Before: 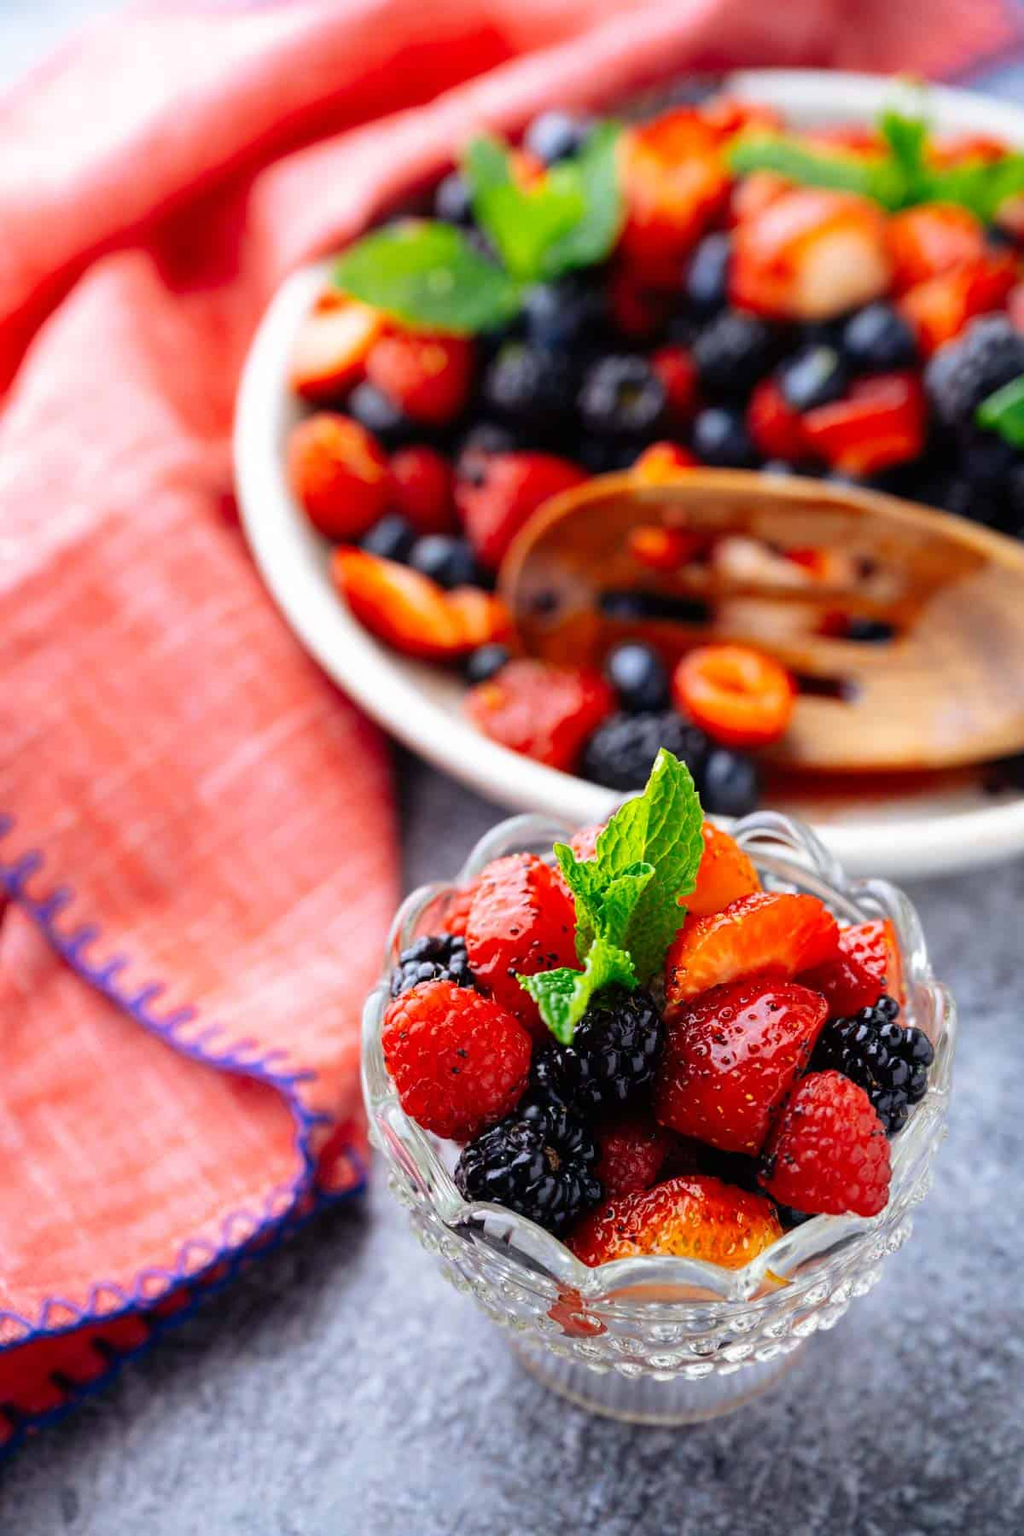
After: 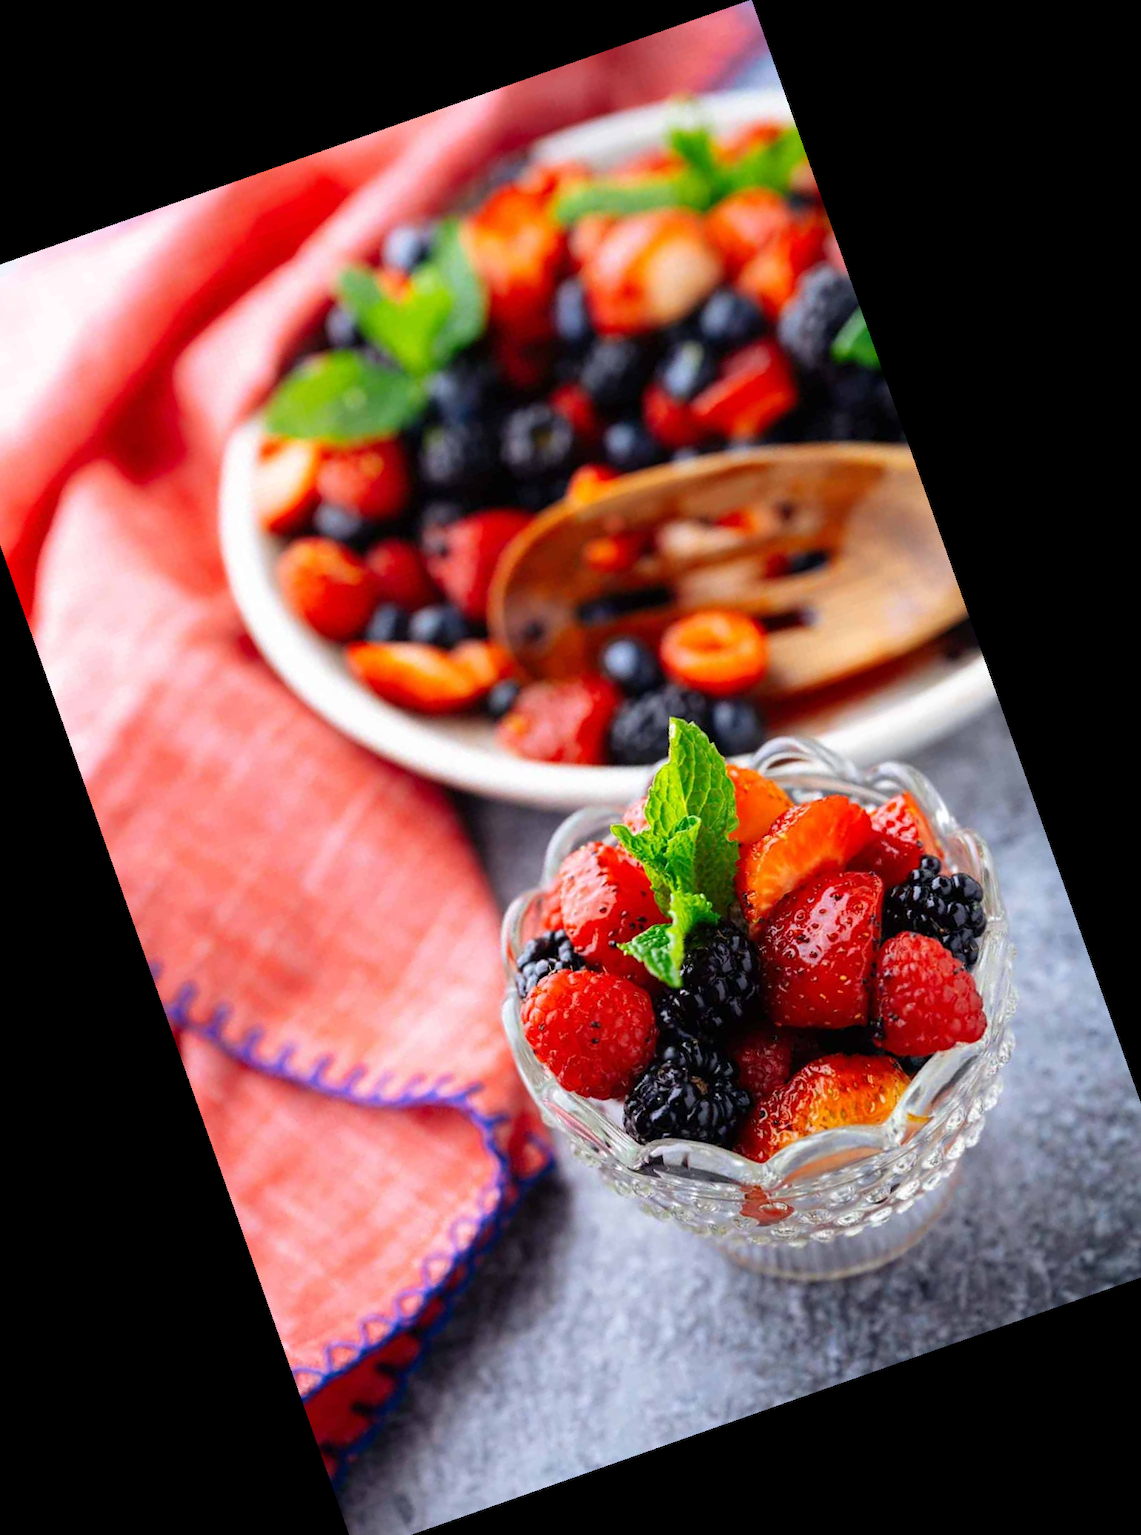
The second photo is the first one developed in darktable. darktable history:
white balance: emerald 1
crop and rotate: angle 19.43°, left 6.812%, right 4.125%, bottom 1.087%
